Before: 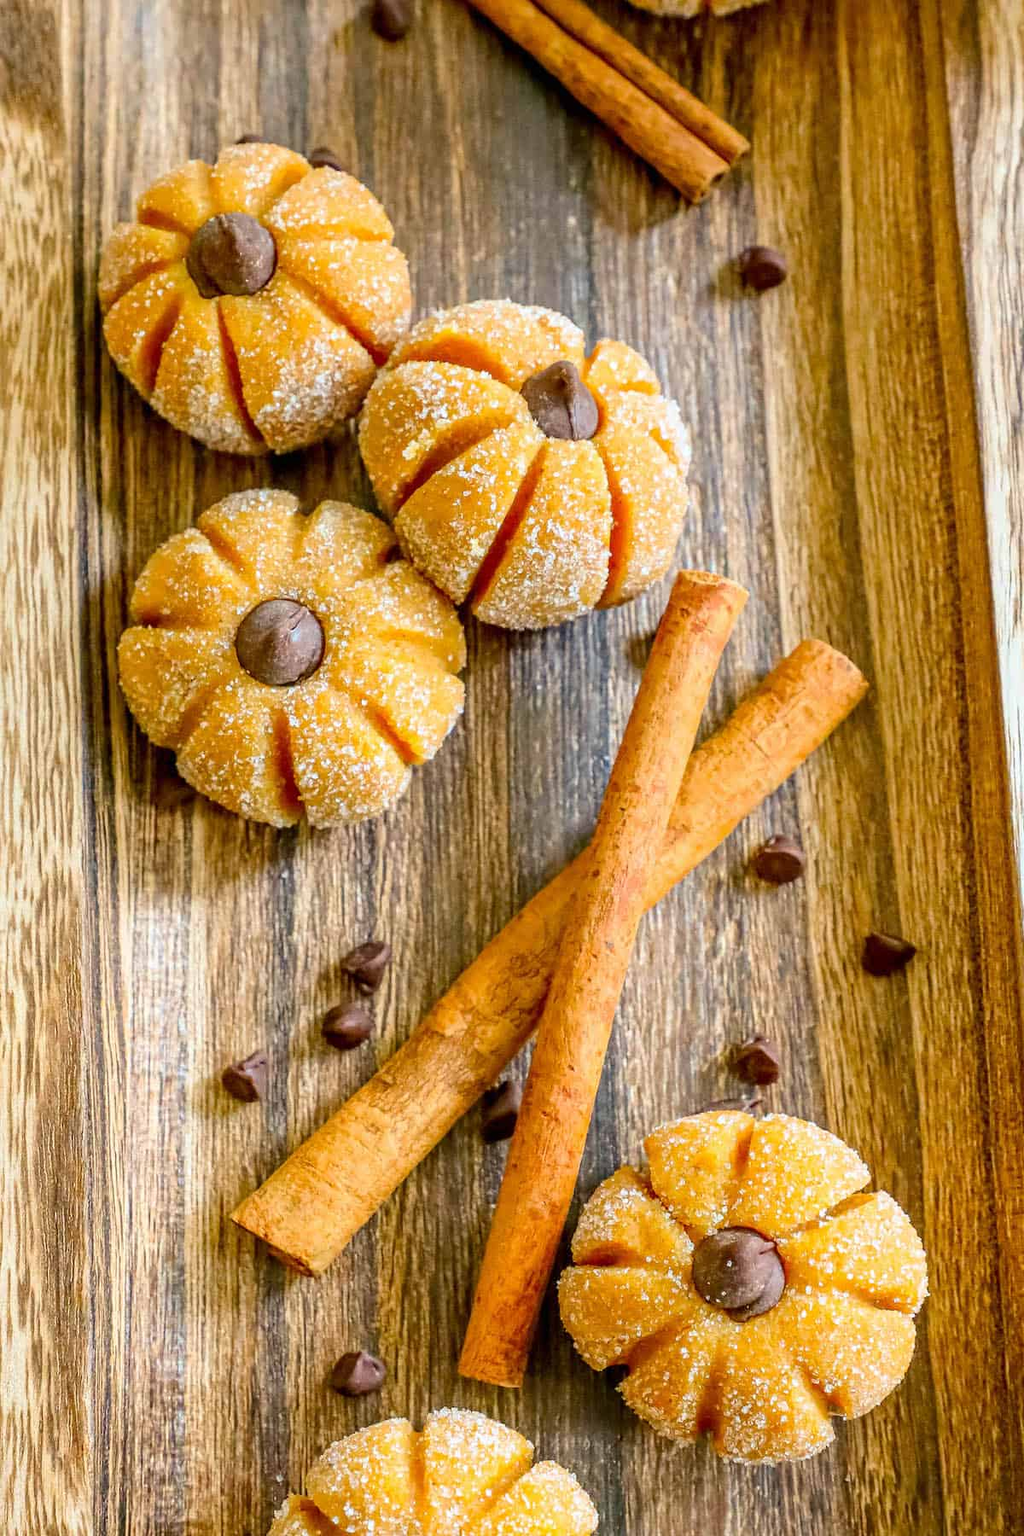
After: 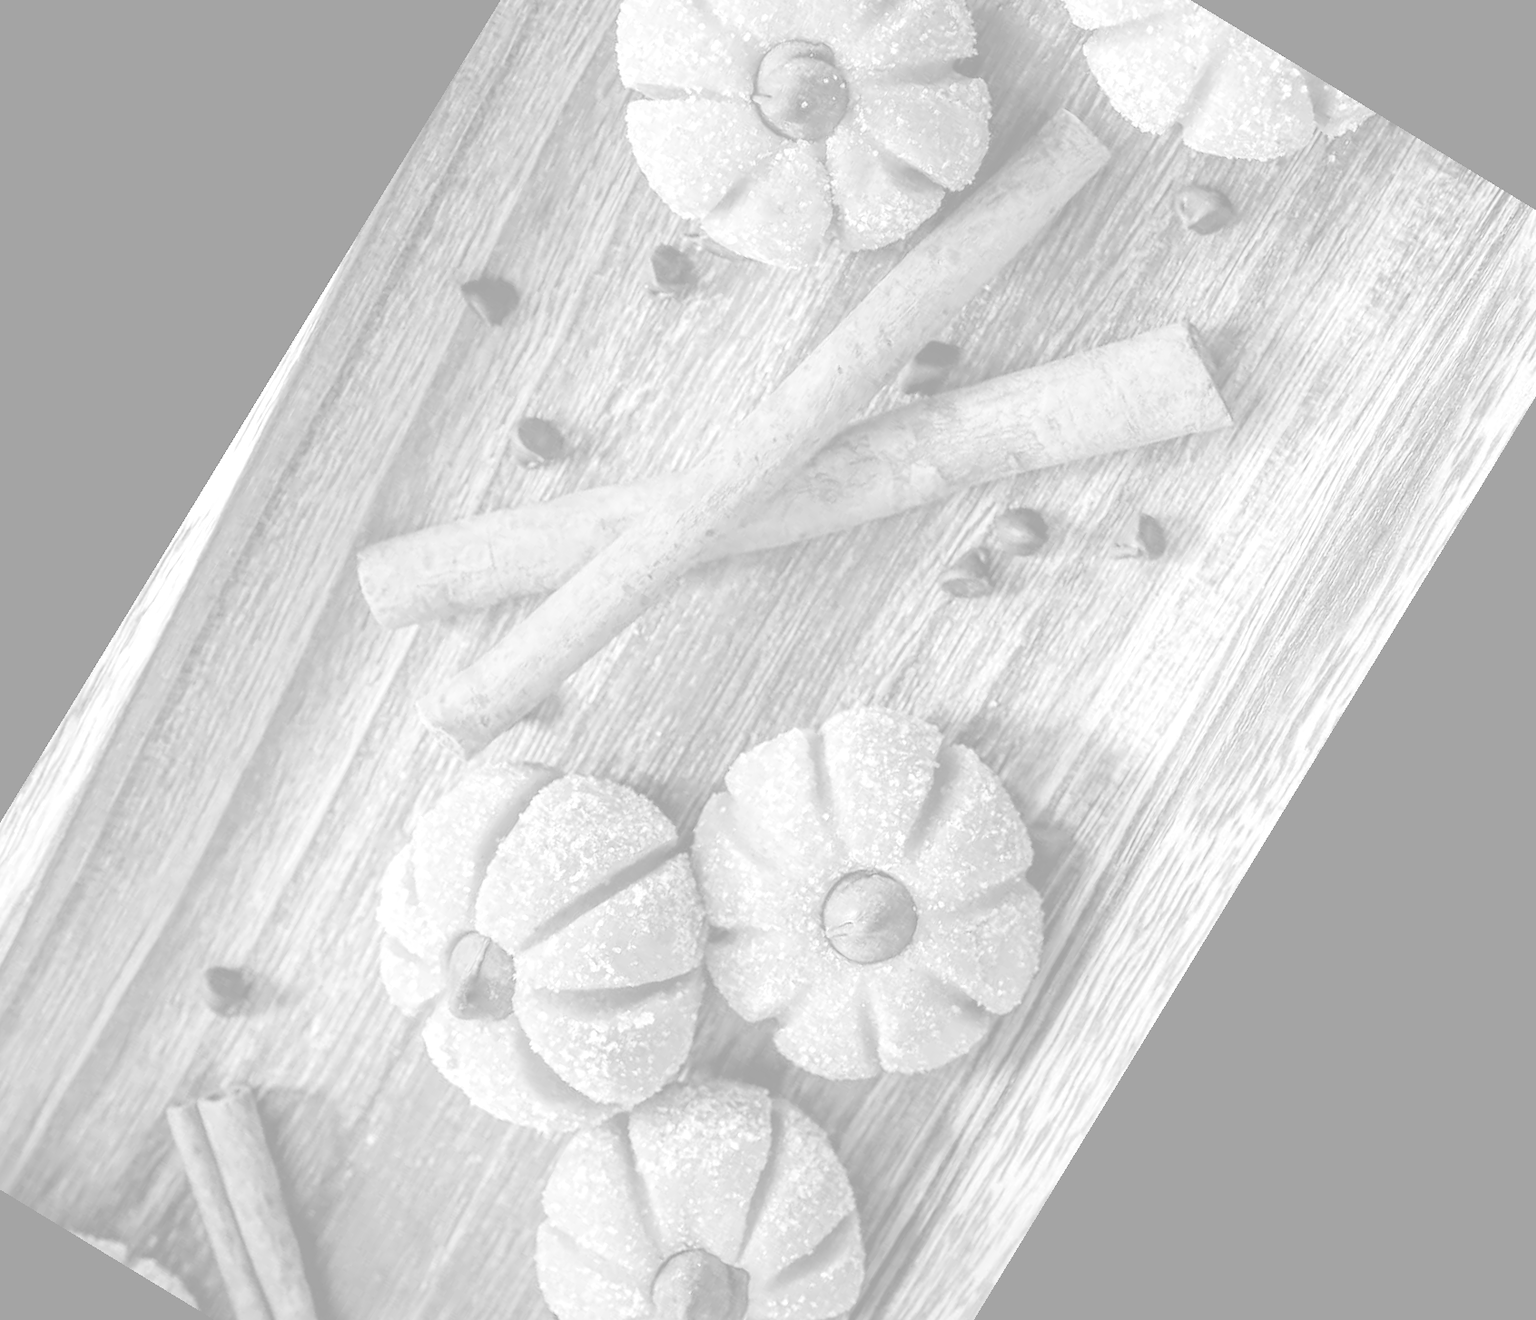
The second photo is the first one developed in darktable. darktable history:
crop and rotate: angle 148.68°, left 9.111%, top 15.603%, right 4.588%, bottom 17.041%
monochrome: on, module defaults
tone equalizer: on, module defaults
white balance: red 0.766, blue 1.537
color correction: highlights a* 9.03, highlights b* 8.71, shadows a* 40, shadows b* 40, saturation 0.8
colorize: hue 331.2°, saturation 69%, source mix 30.28%, lightness 69.02%, version 1
exposure: black level correction 0, exposure 0.7 EV, compensate exposure bias true, compensate highlight preservation false
